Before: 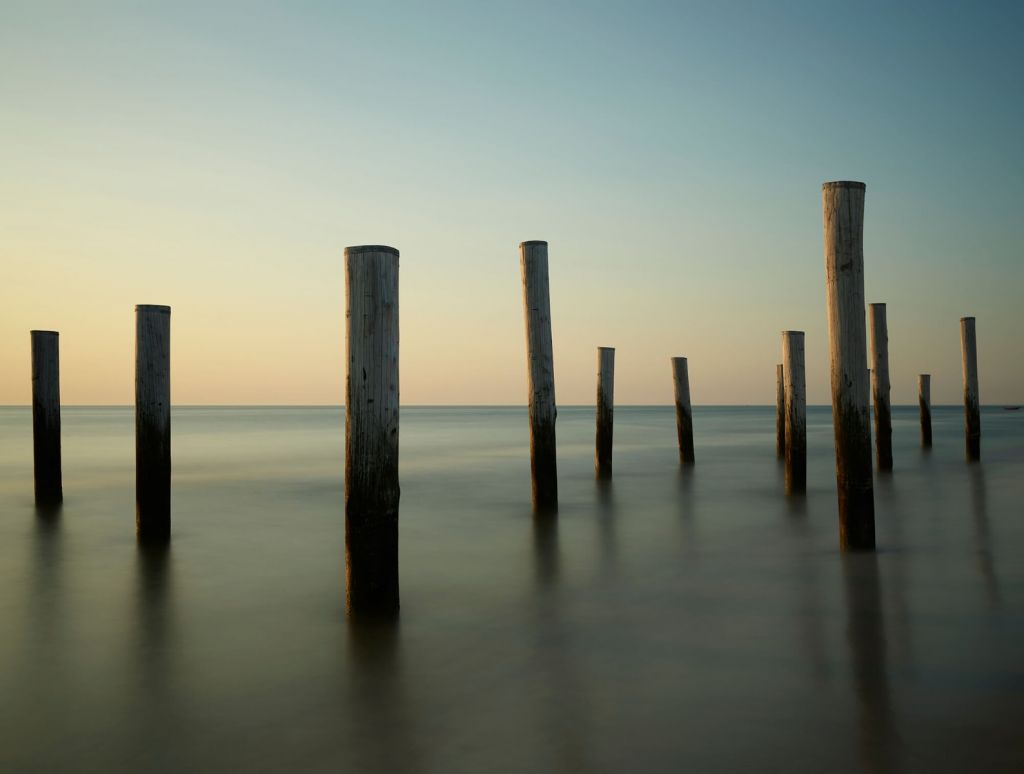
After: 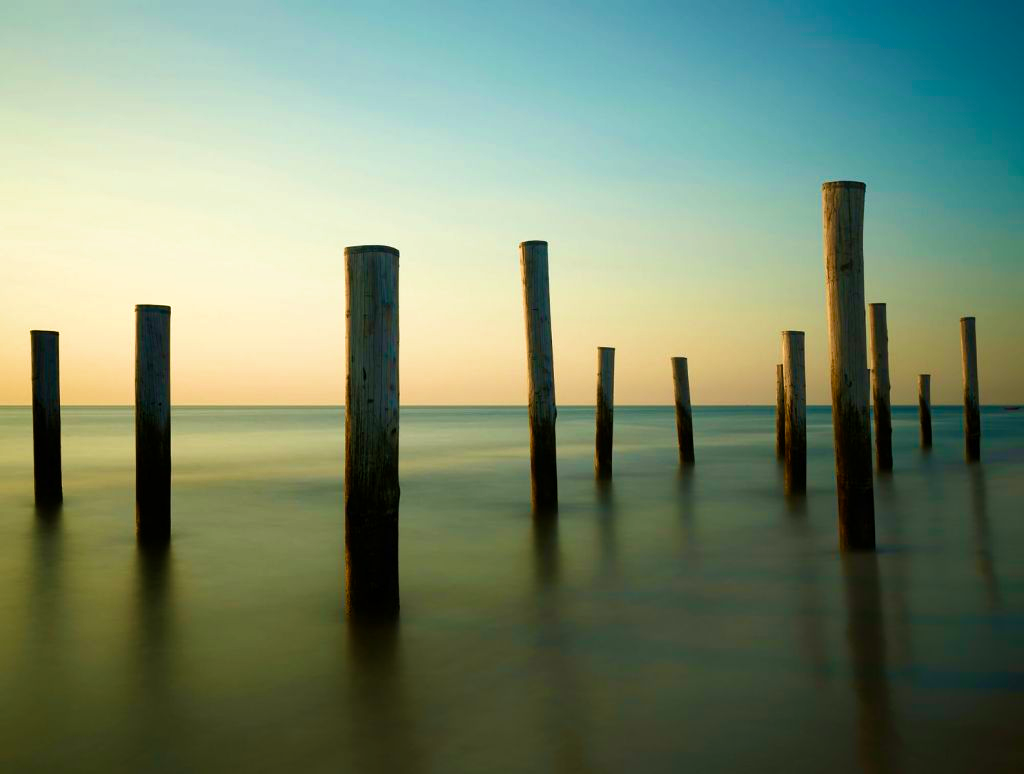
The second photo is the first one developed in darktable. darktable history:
velvia: strength 74%
color balance rgb: perceptual saturation grading › highlights -29.58%, perceptual saturation grading › mid-tones 29.47%, perceptual saturation grading › shadows 59.73%, perceptual brilliance grading › global brilliance -17.79%, perceptual brilliance grading › highlights 28.73%, global vibrance 15.44%
